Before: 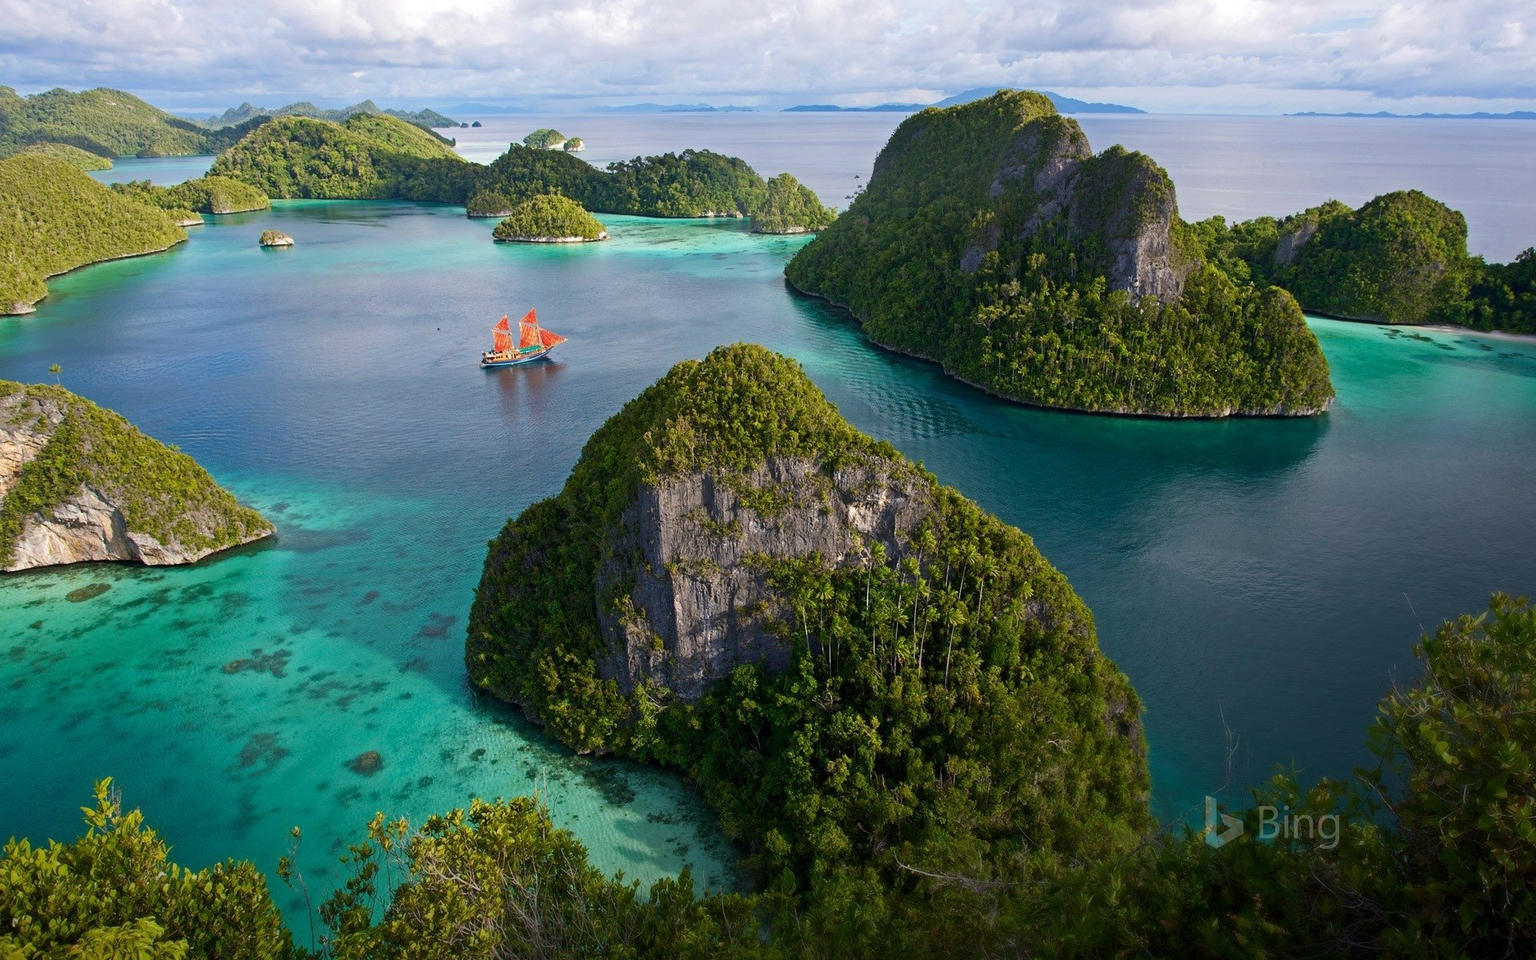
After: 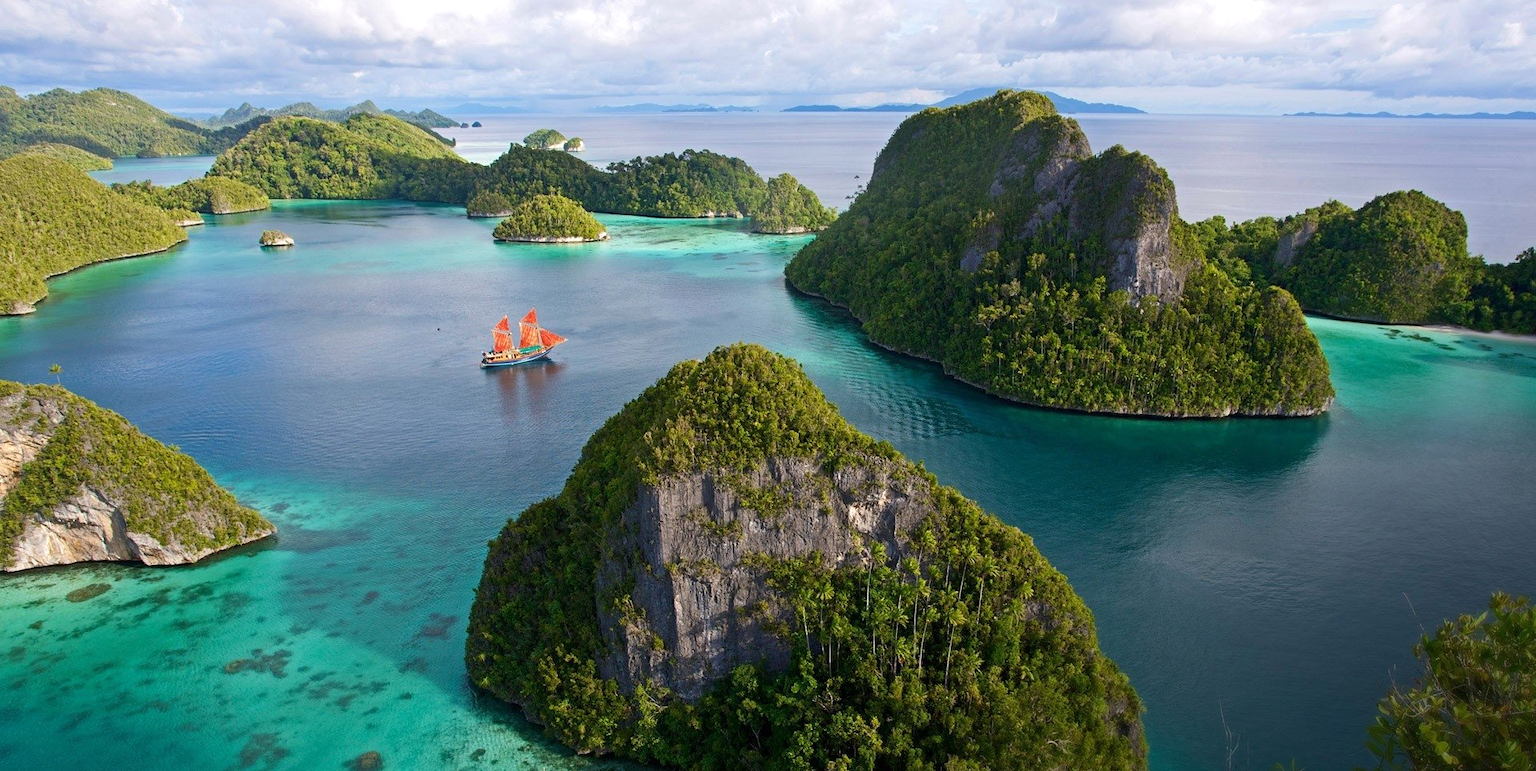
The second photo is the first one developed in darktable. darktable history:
crop: bottom 19.644%
exposure: exposure 0.131 EV, compensate highlight preservation false
